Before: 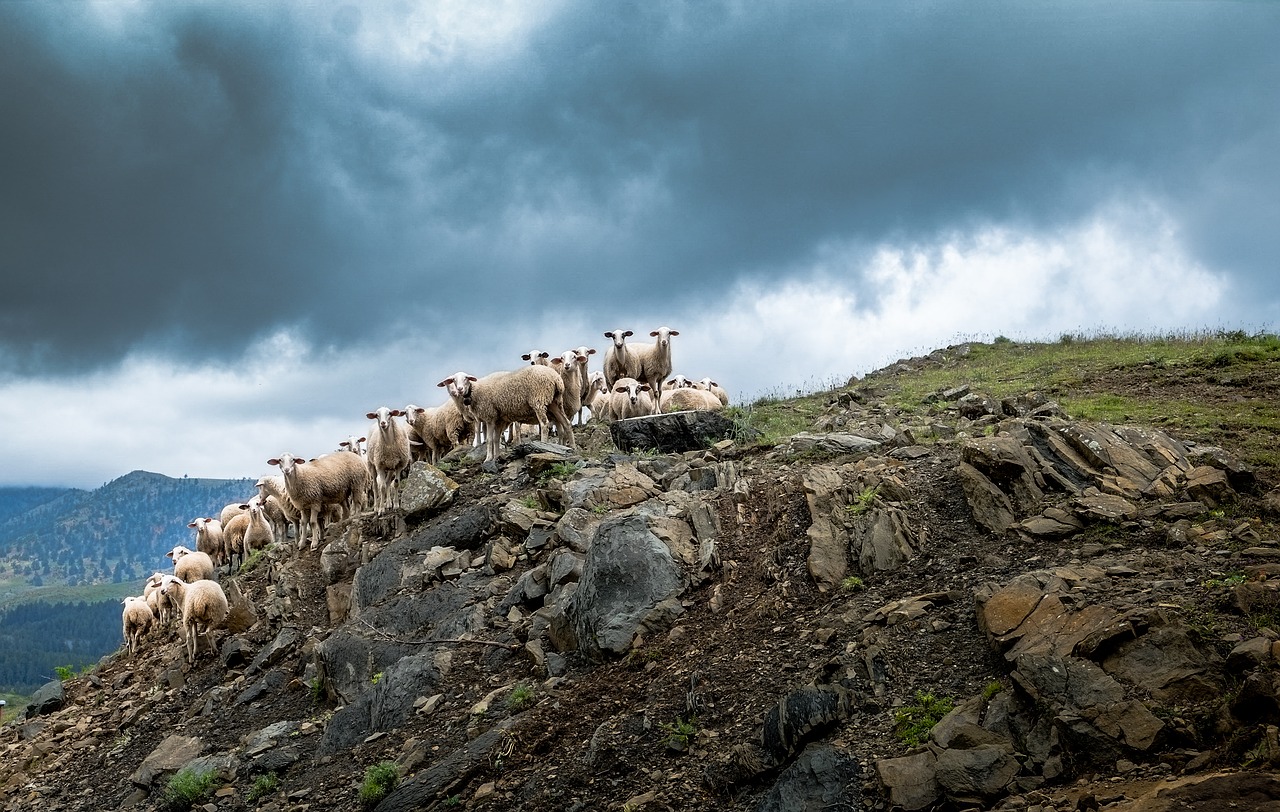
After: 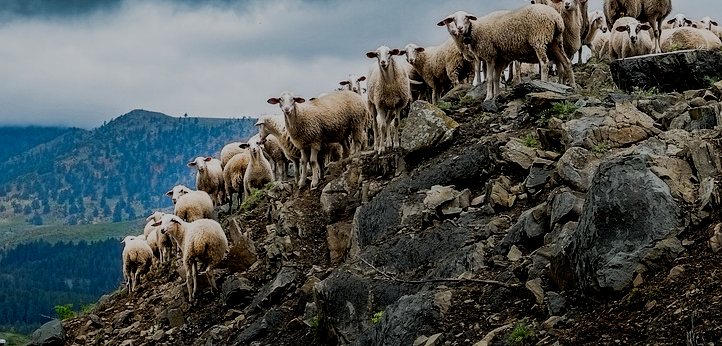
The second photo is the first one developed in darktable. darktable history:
filmic rgb: middle gray luminance 29%, black relative exposure -10.3 EV, white relative exposure 5.5 EV, threshold 6 EV, target black luminance 0%, hardness 3.95, latitude 2.04%, contrast 1.132, highlights saturation mix 5%, shadows ↔ highlights balance 15.11%, preserve chrominance no, color science v3 (2019), use custom middle-gray values true, iterations of high-quality reconstruction 0, enable highlight reconstruction true
haze removal: compatibility mode true, adaptive false
crop: top 44.483%, right 43.593%, bottom 12.892%
